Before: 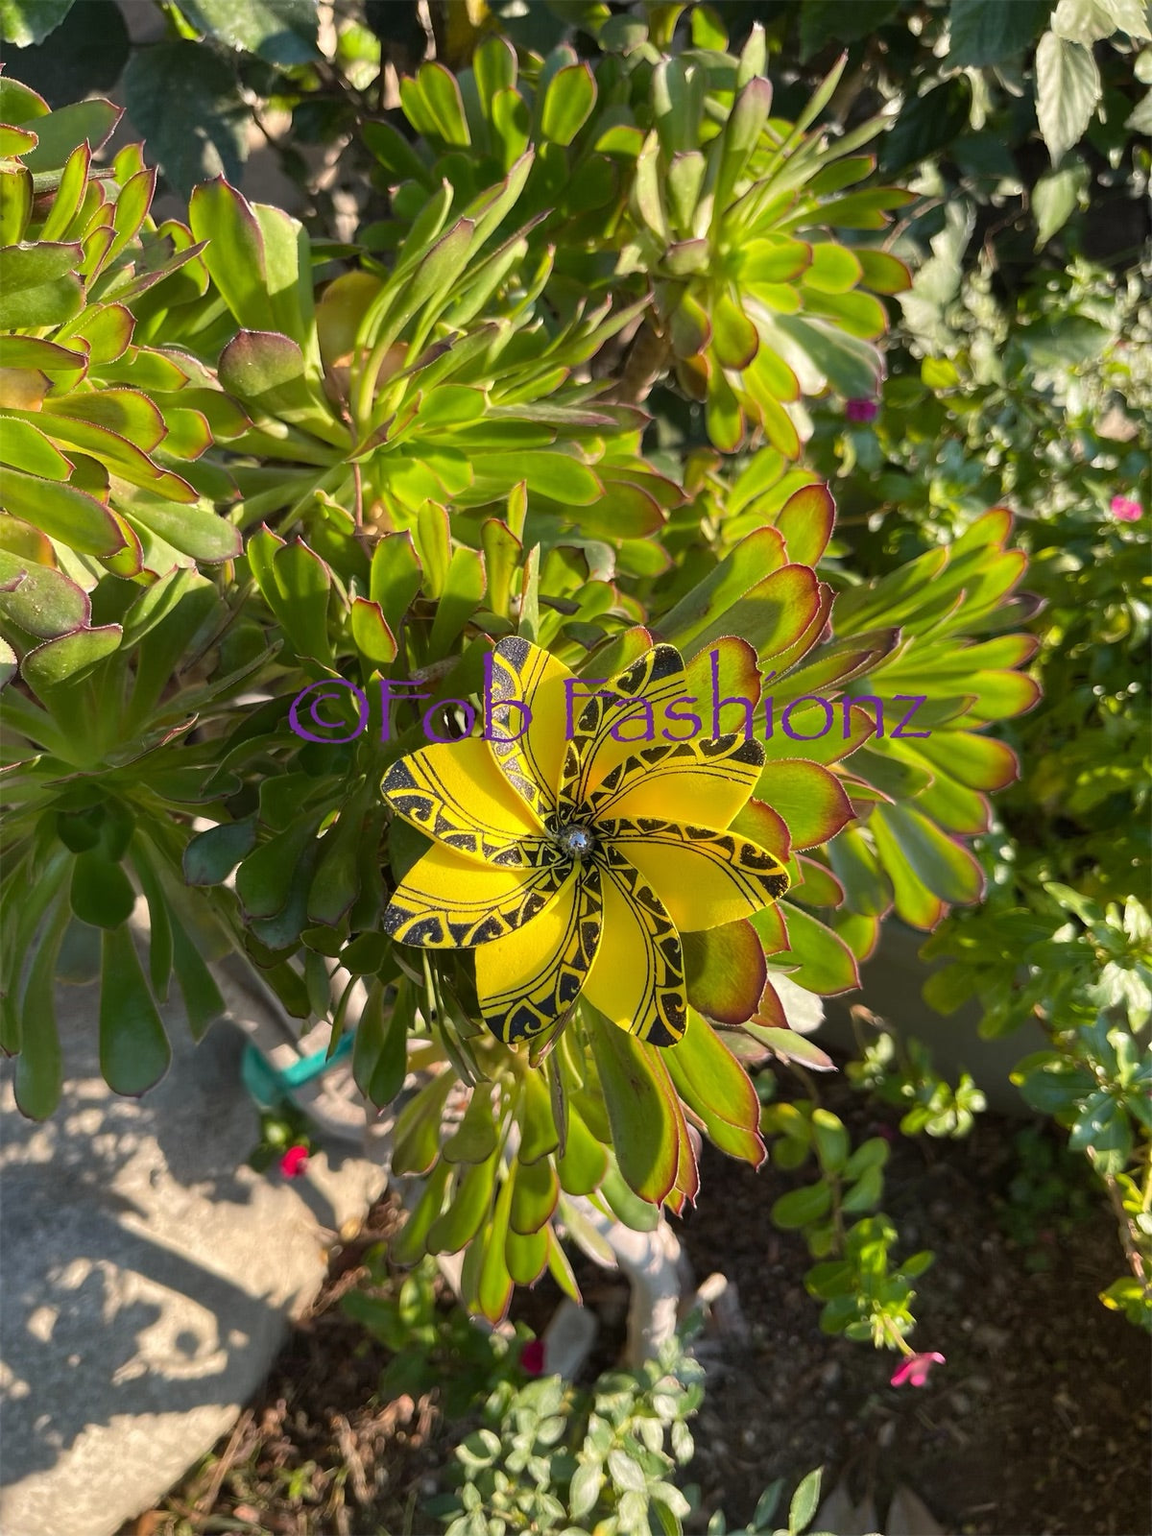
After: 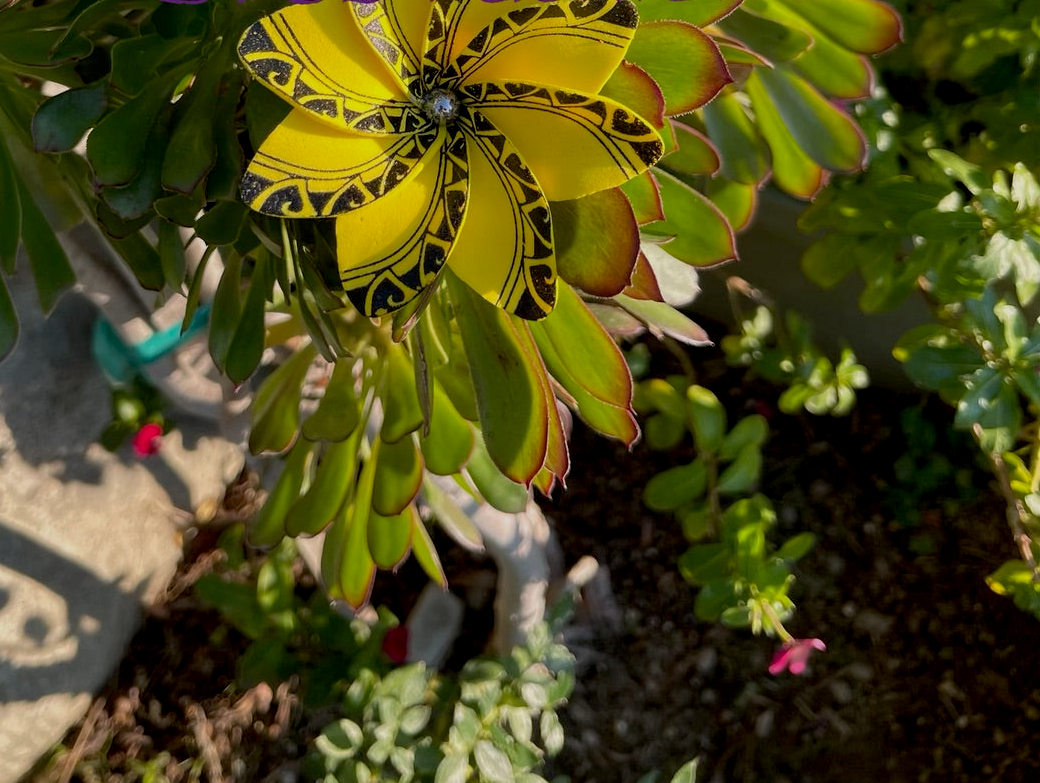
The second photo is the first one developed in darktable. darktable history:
tone equalizer: on, module defaults
crop and rotate: left 13.306%, top 48.129%, bottom 2.928%
exposure: black level correction 0.011, exposure -0.478 EV, compensate highlight preservation false
